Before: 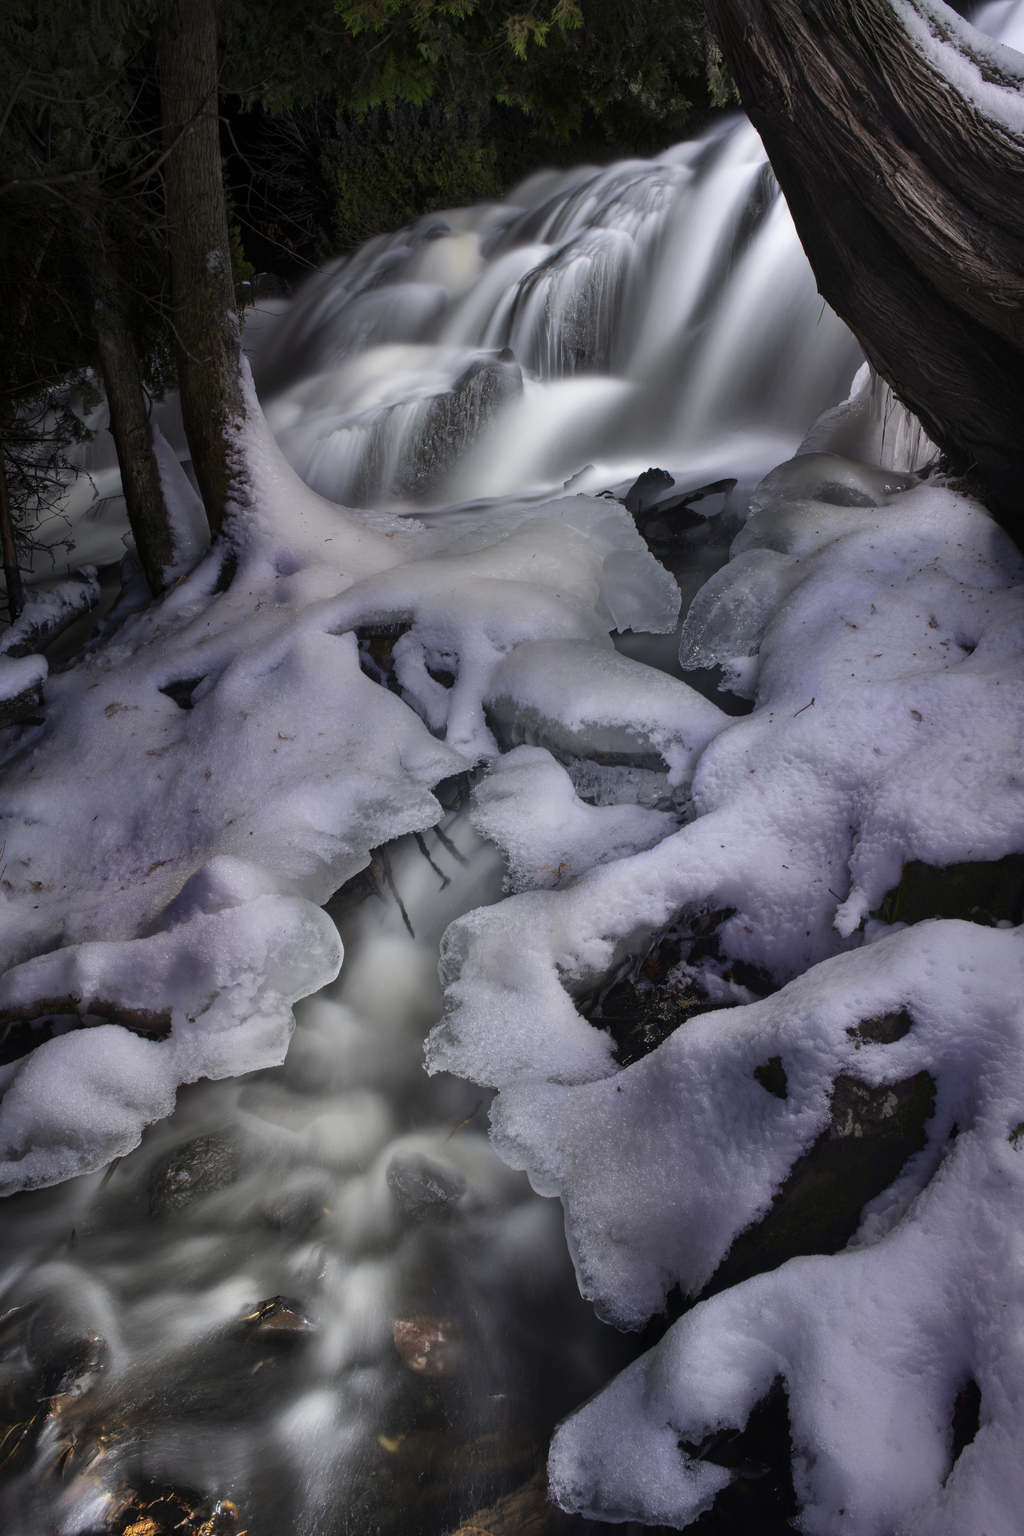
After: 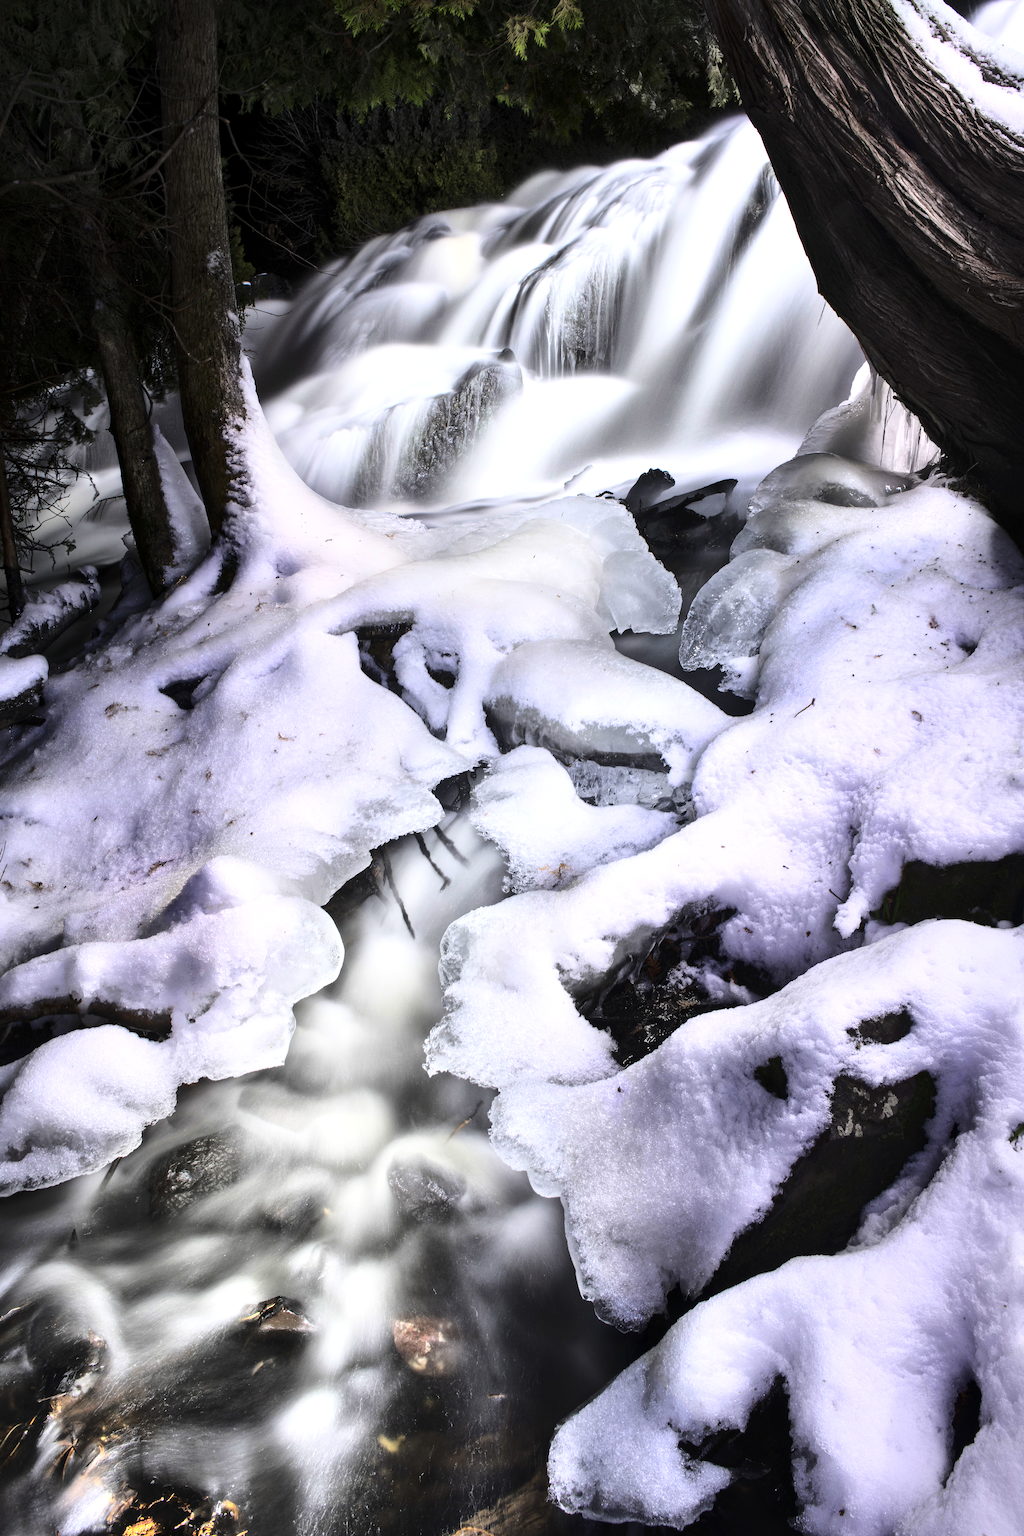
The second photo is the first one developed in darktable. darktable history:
local contrast: mode bilateral grid, contrast 21, coarseness 51, detail 120%, midtone range 0.2
base curve: curves: ch0 [(0, 0) (0.036, 0.037) (0.121, 0.228) (0.46, 0.76) (0.859, 0.983) (1, 1)]
color correction: highlights a* 0.064, highlights b* -0.455
exposure: exposure 0.668 EV, compensate exposure bias true, compensate highlight preservation false
tone equalizer: -8 EV -0.455 EV, -7 EV -0.409 EV, -6 EV -0.295 EV, -5 EV -0.245 EV, -3 EV 0.216 EV, -2 EV 0.331 EV, -1 EV 0.408 EV, +0 EV 0.399 EV, edges refinement/feathering 500, mask exposure compensation -1.57 EV, preserve details no
